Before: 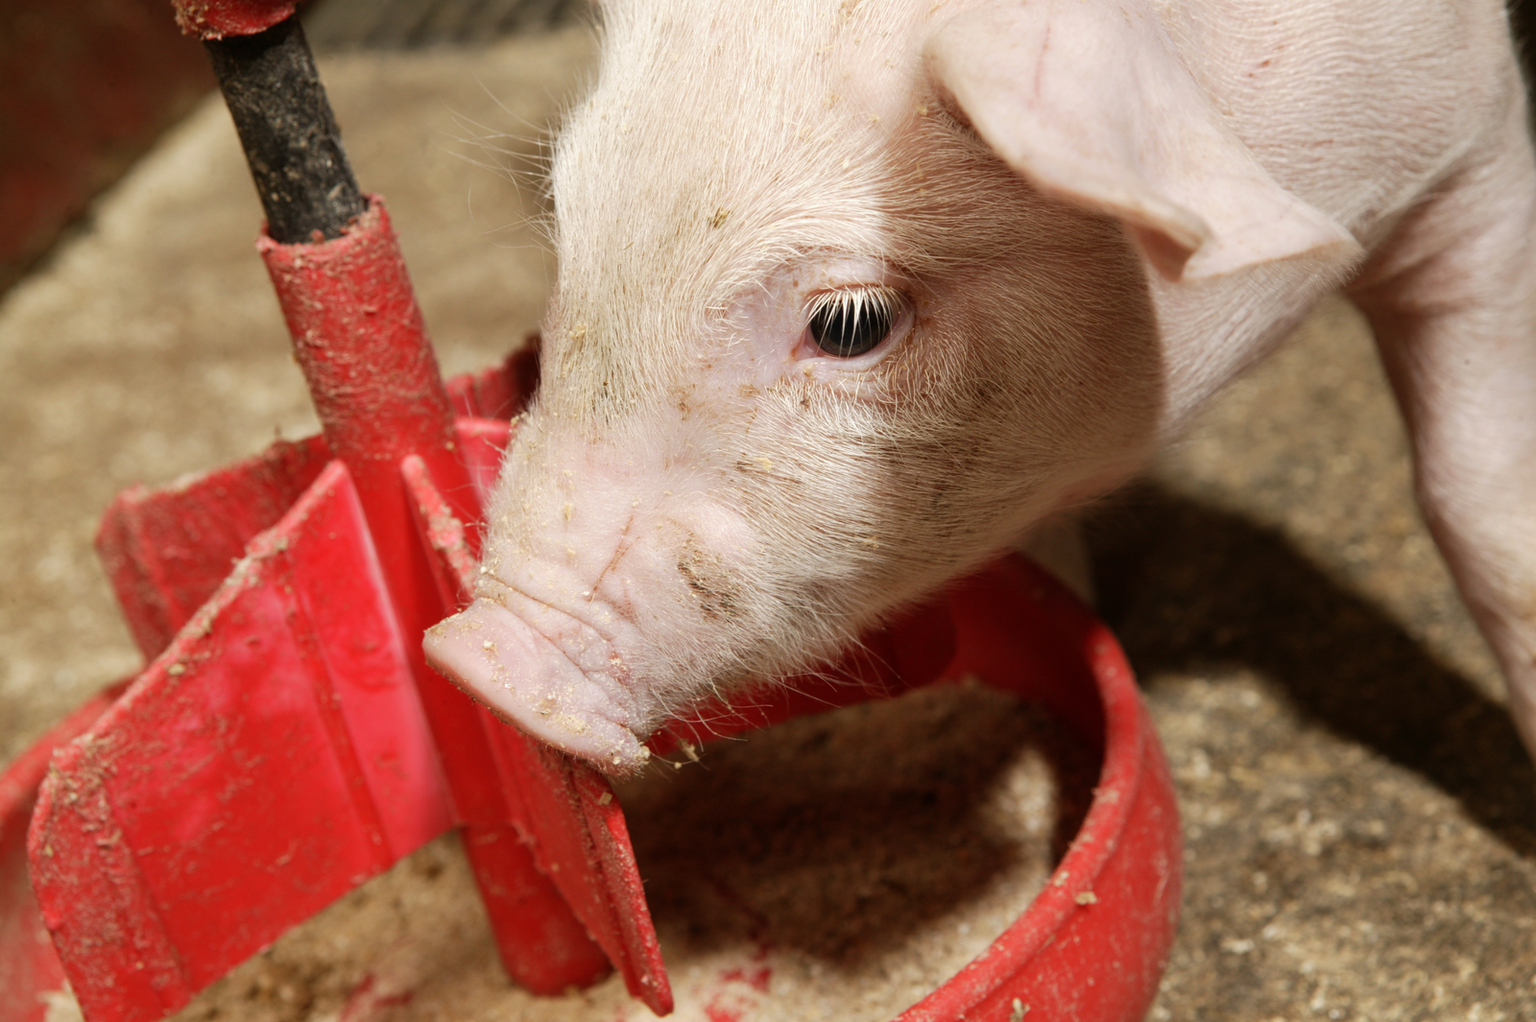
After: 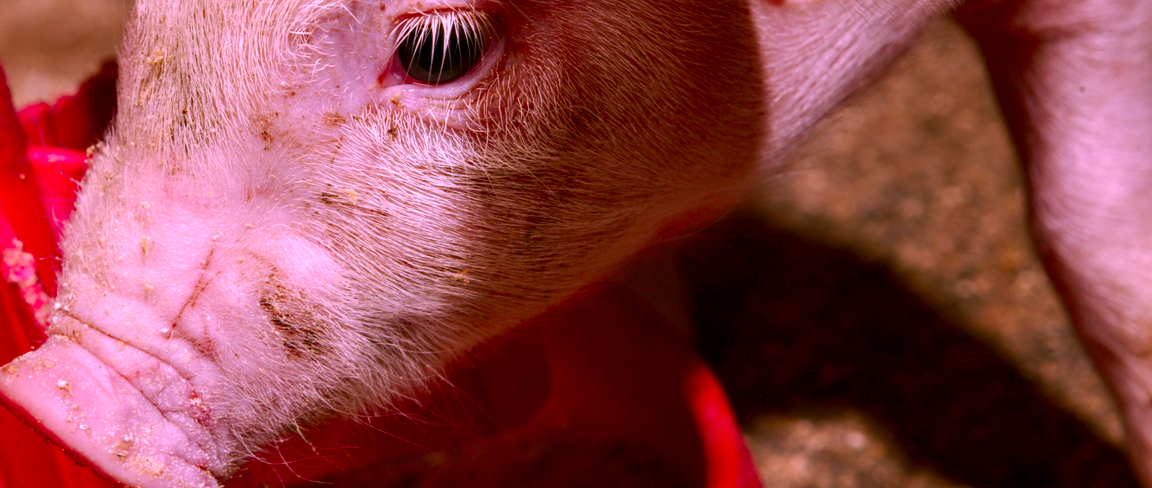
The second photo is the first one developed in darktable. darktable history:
local contrast: on, module defaults
crop and rotate: left 27.938%, top 27.046%, bottom 27.046%
white balance: red 0.984, blue 1.059
contrast brightness saturation: brightness -0.2, saturation 0.08
color correction: highlights a* 19.5, highlights b* -11.53, saturation 1.69
